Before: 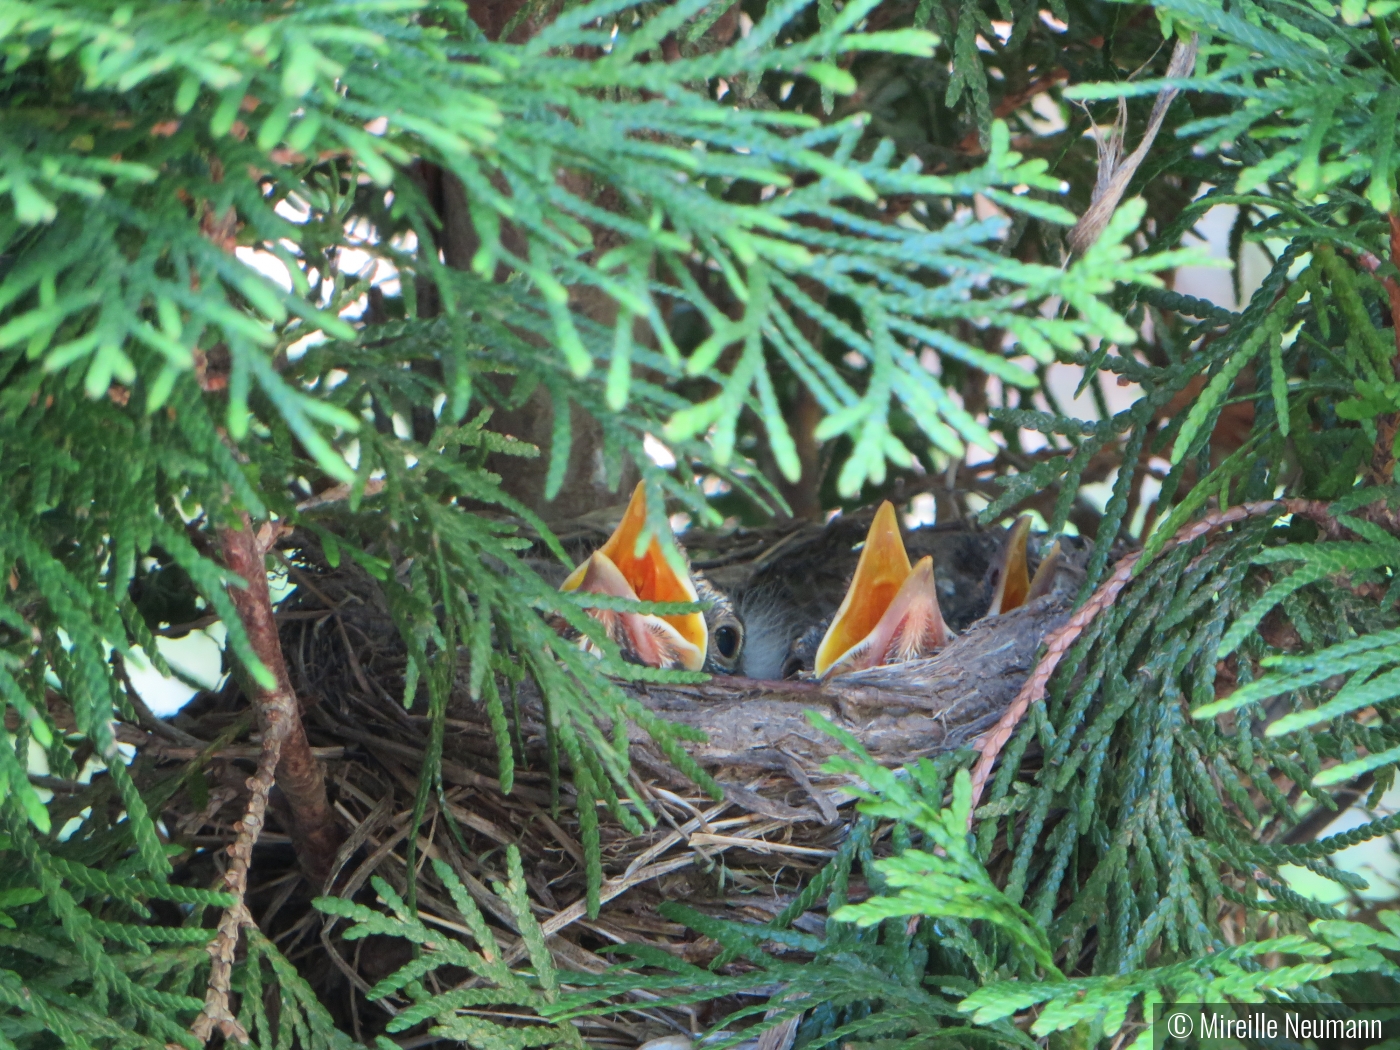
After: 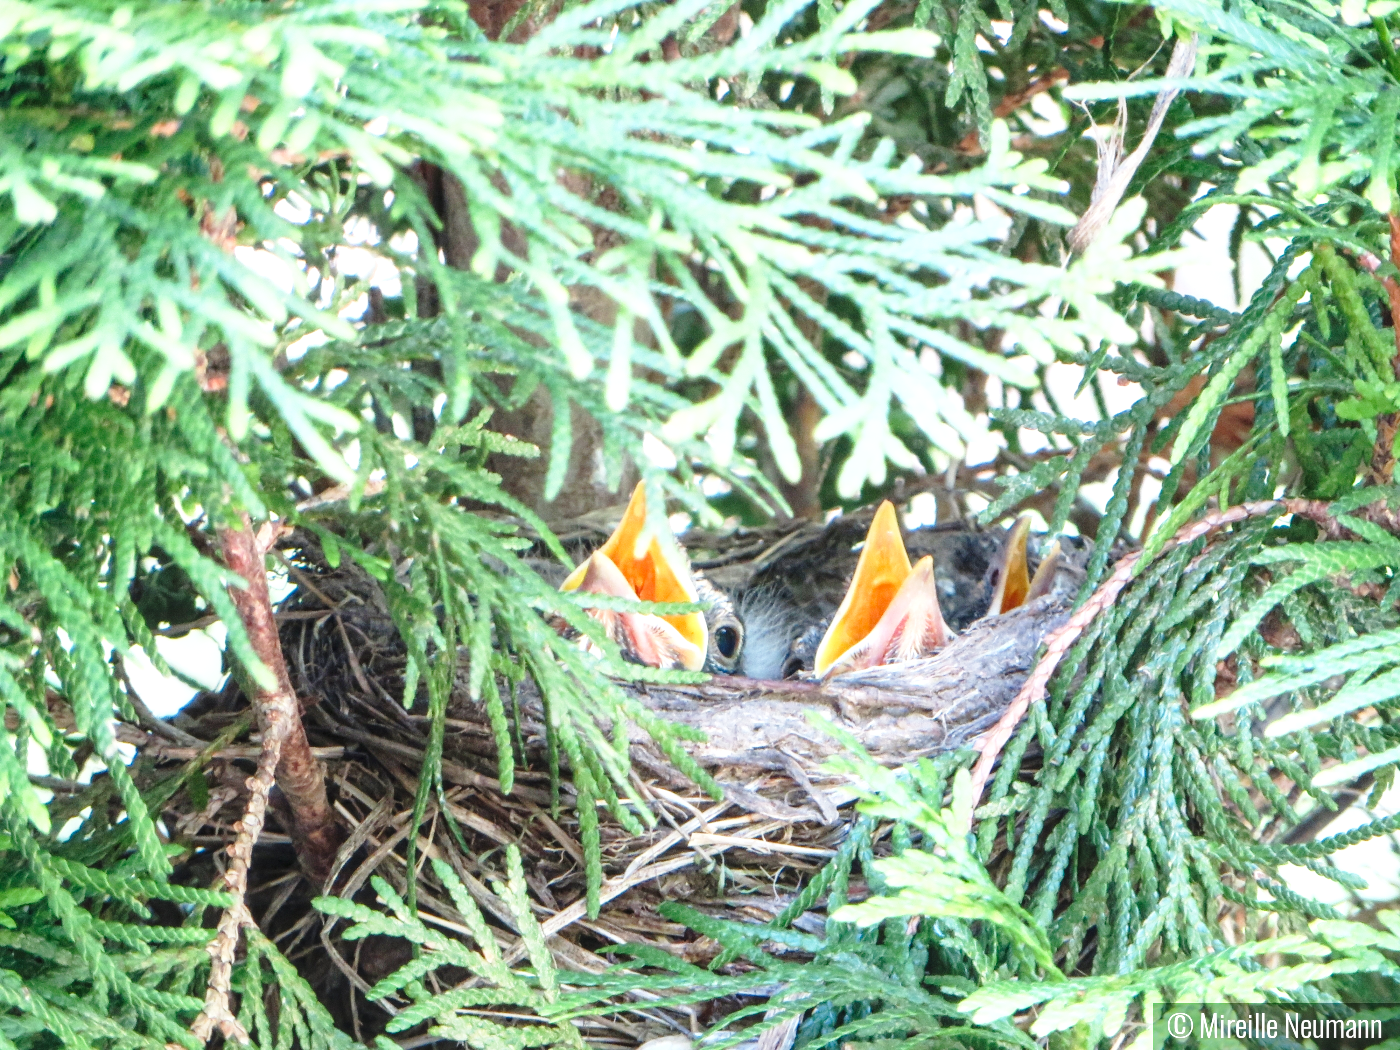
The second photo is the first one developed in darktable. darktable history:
base curve: curves: ch0 [(0, 0) (0.028, 0.03) (0.121, 0.232) (0.46, 0.748) (0.859, 0.968) (1, 1)], preserve colors none
local contrast: on, module defaults
exposure: black level correction 0, exposure 0.699 EV, compensate highlight preservation false
